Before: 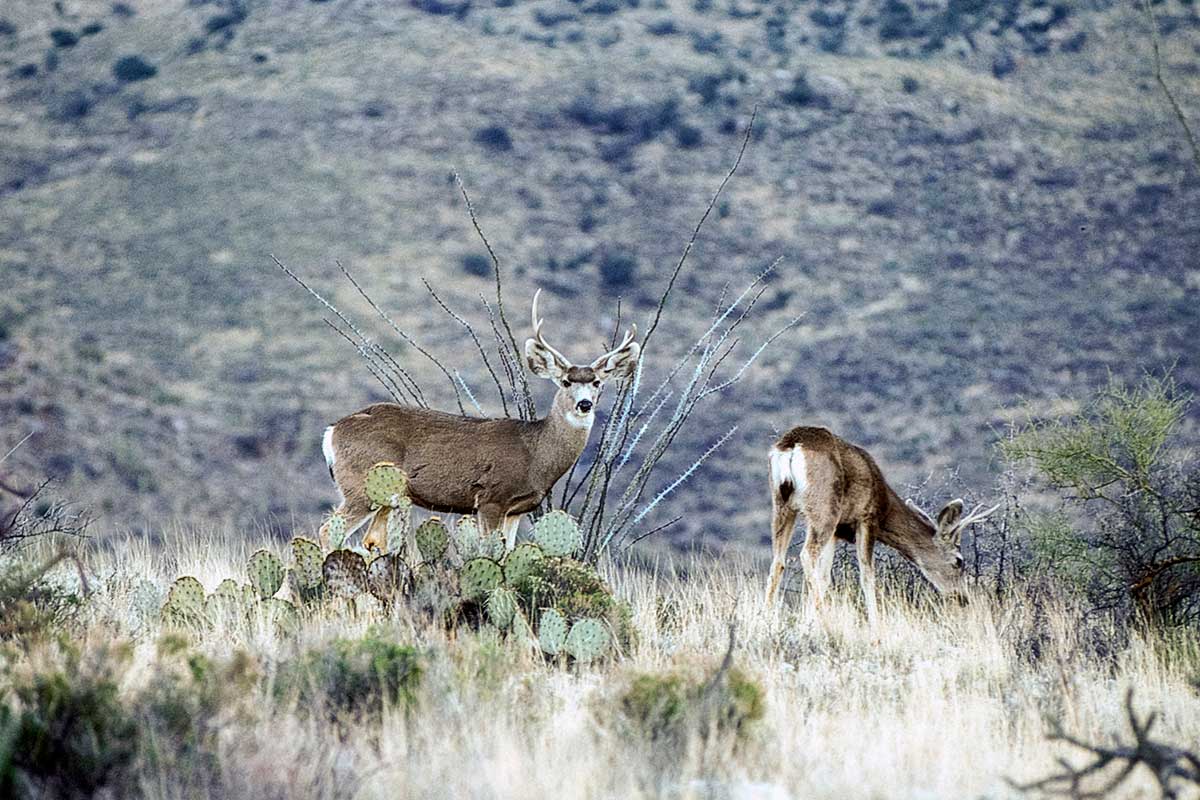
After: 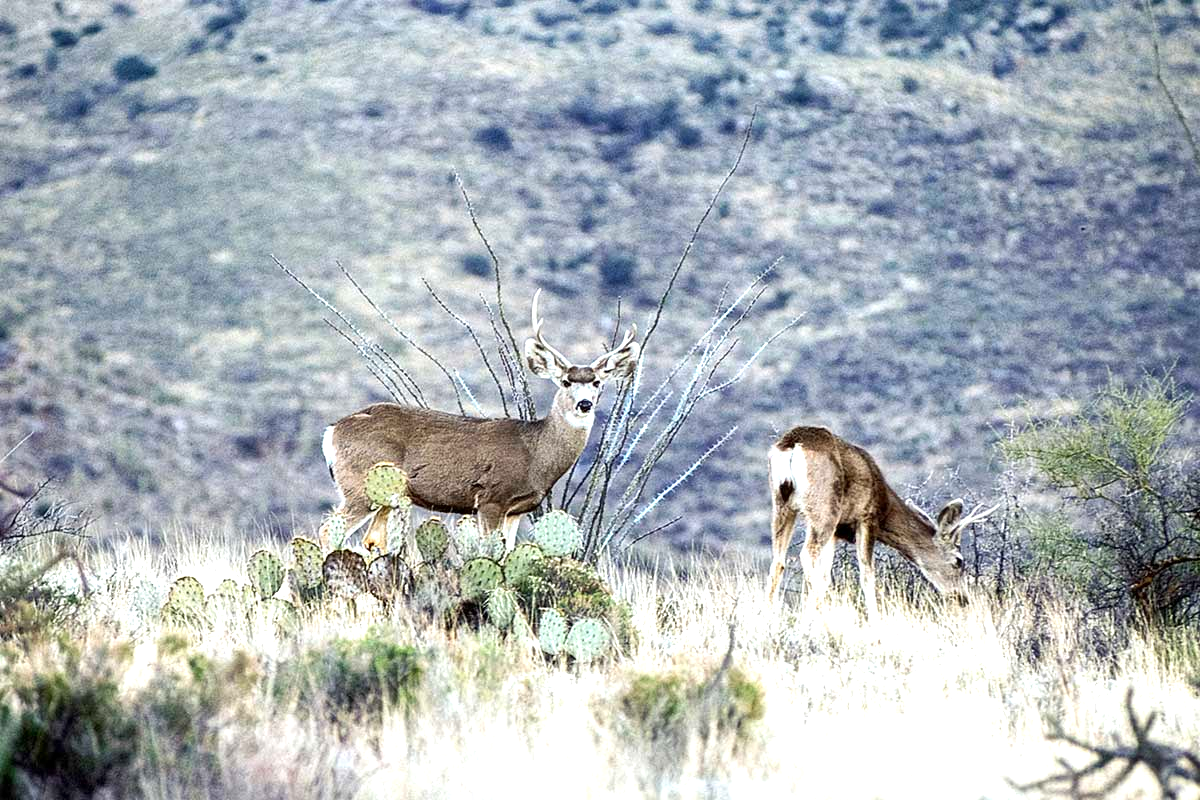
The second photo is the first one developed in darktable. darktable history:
exposure: exposure 0.746 EV, compensate exposure bias true, compensate highlight preservation false
